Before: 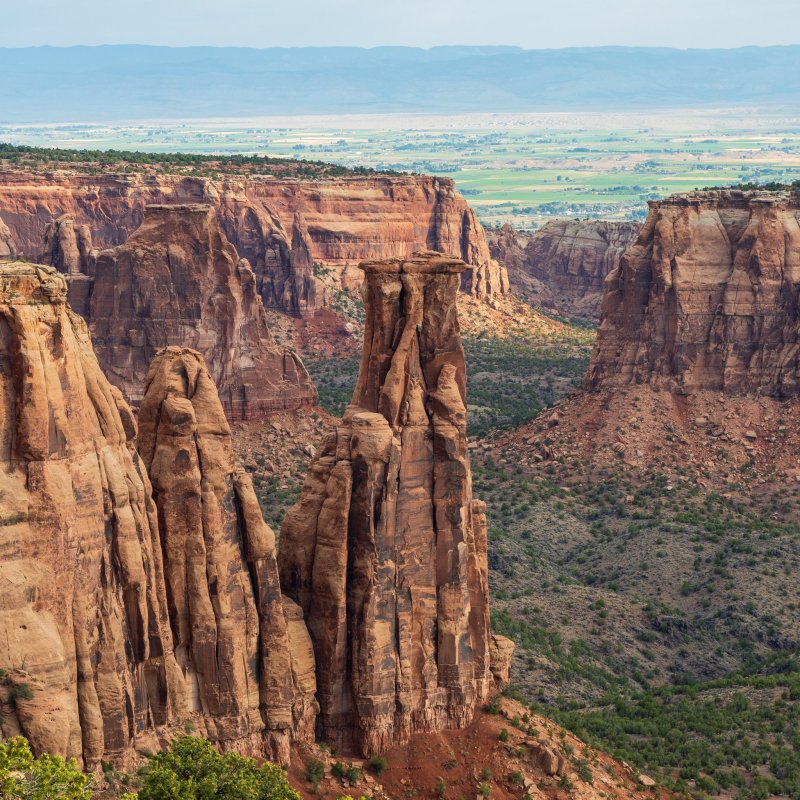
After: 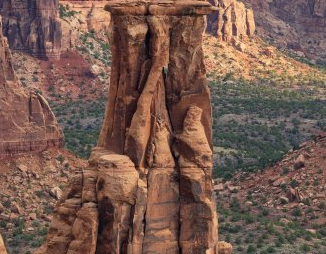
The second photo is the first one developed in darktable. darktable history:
crop: left 31.772%, top 32.304%, right 27.463%, bottom 35.846%
